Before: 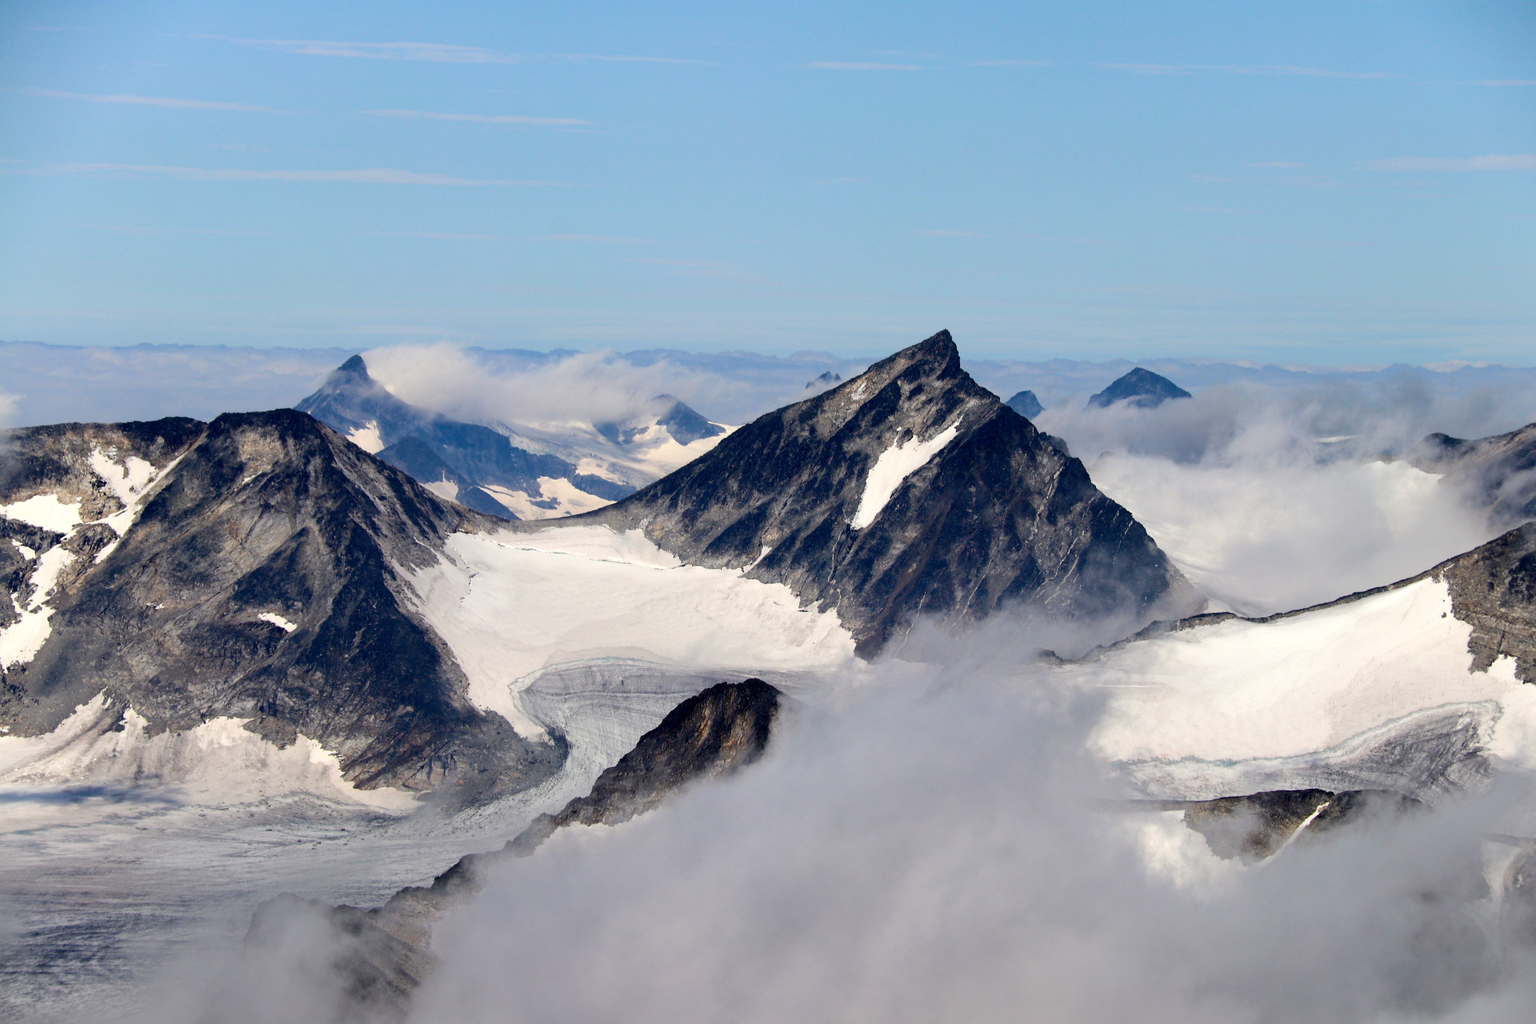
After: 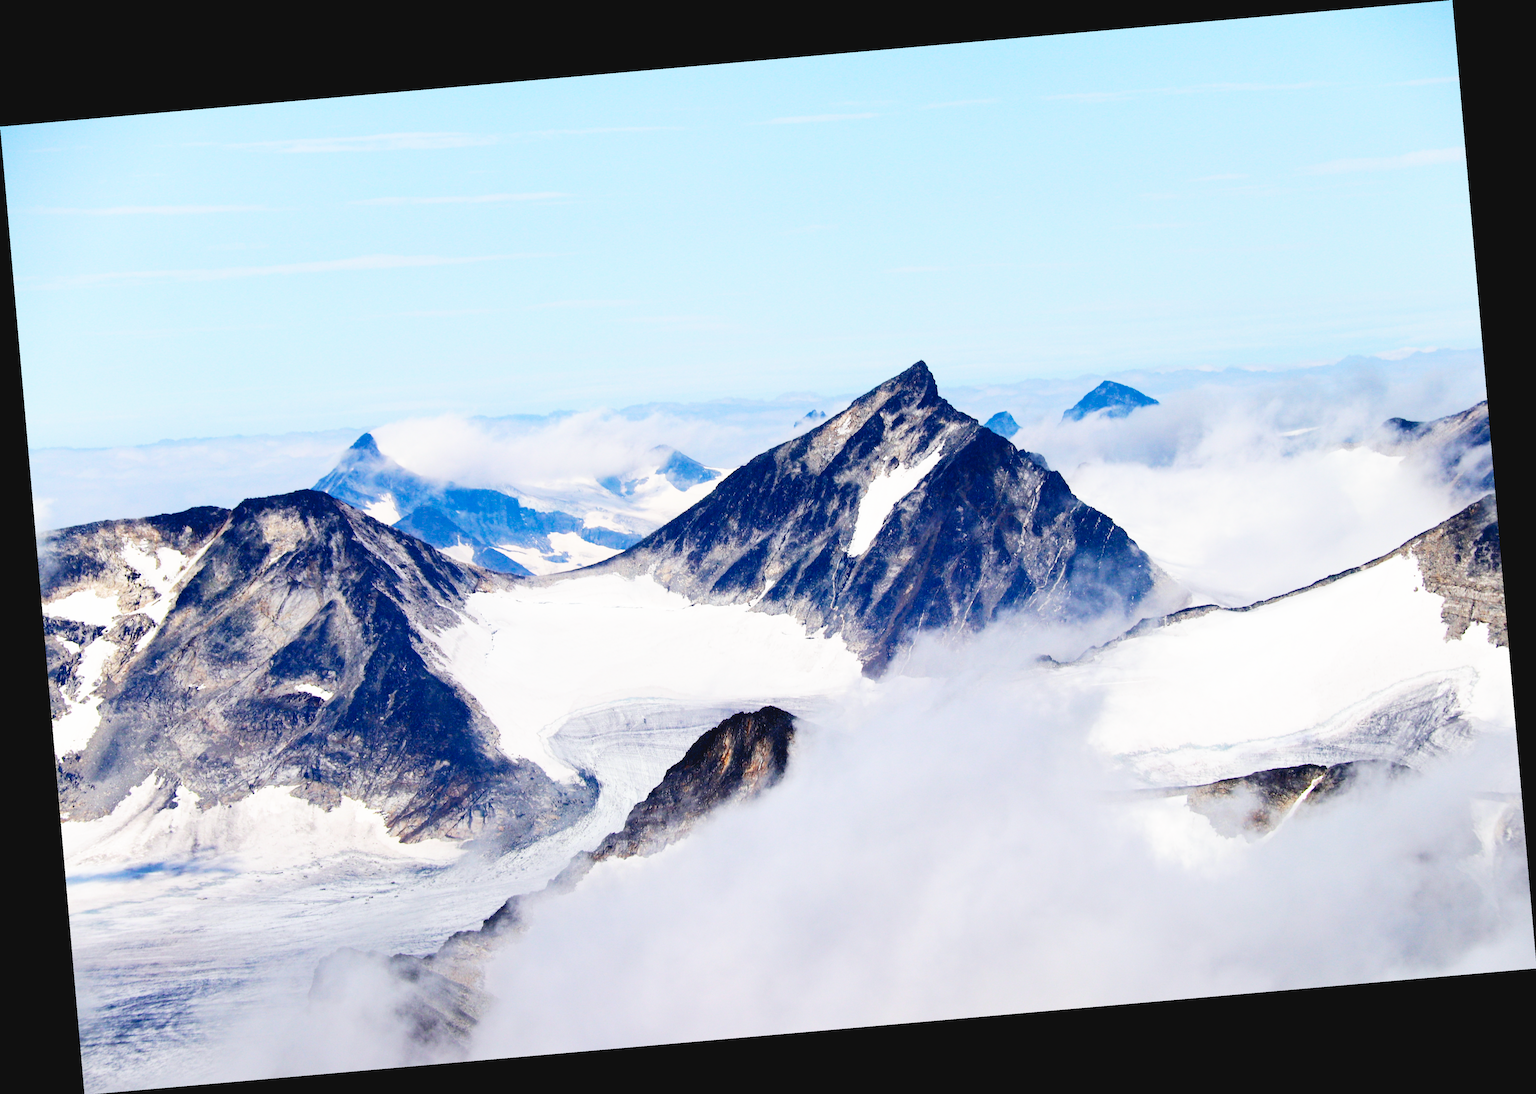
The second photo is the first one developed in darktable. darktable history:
lowpass: radius 0.1, contrast 0.85, saturation 1.1, unbound 0
white balance: red 0.983, blue 1.036
base curve: curves: ch0 [(0, 0) (0.007, 0.004) (0.027, 0.03) (0.046, 0.07) (0.207, 0.54) (0.442, 0.872) (0.673, 0.972) (1, 1)], preserve colors none
rotate and perspective: rotation -4.98°, automatic cropping off
